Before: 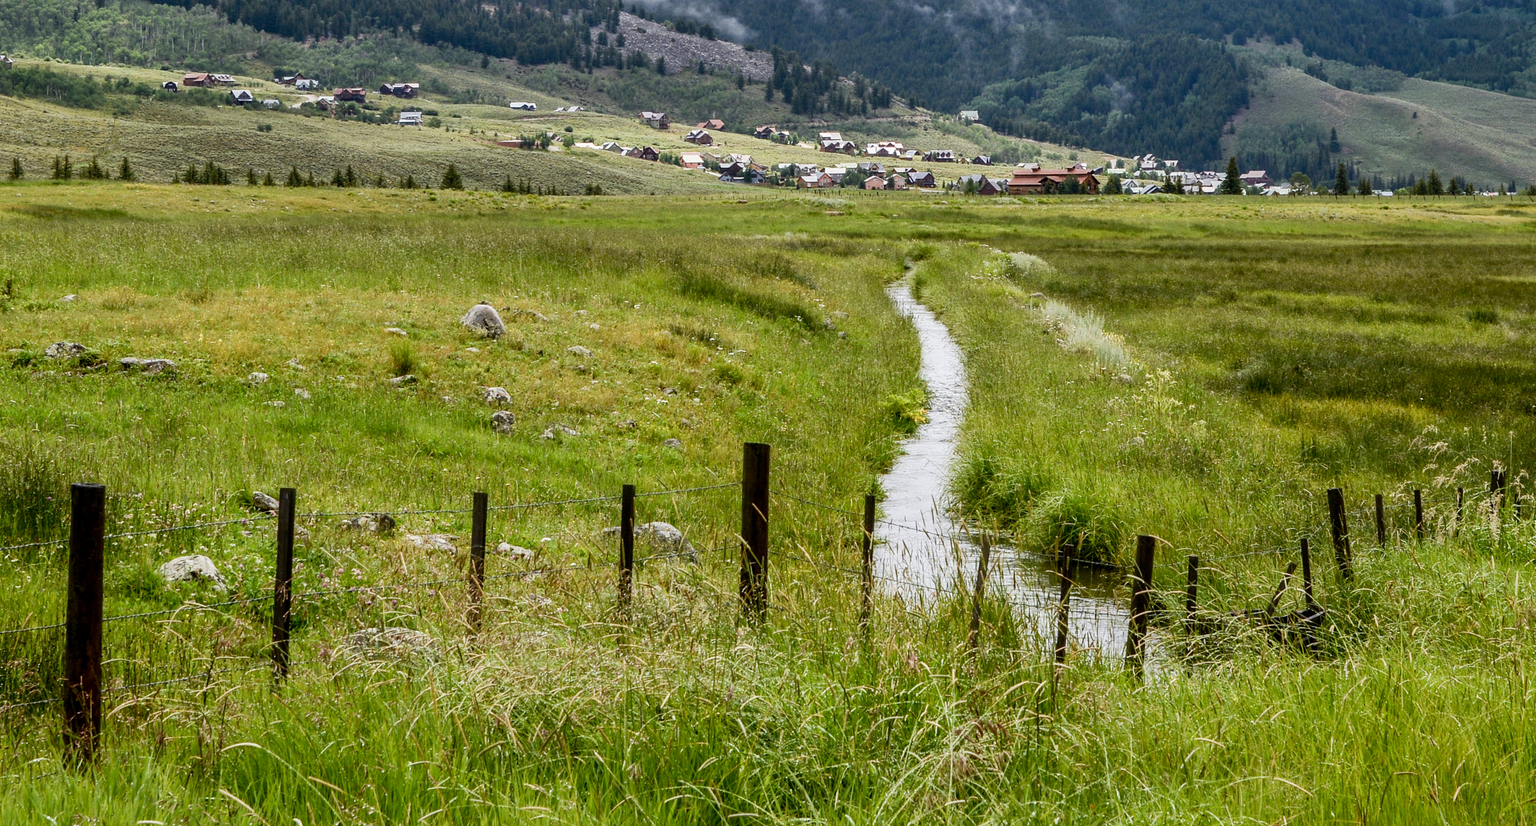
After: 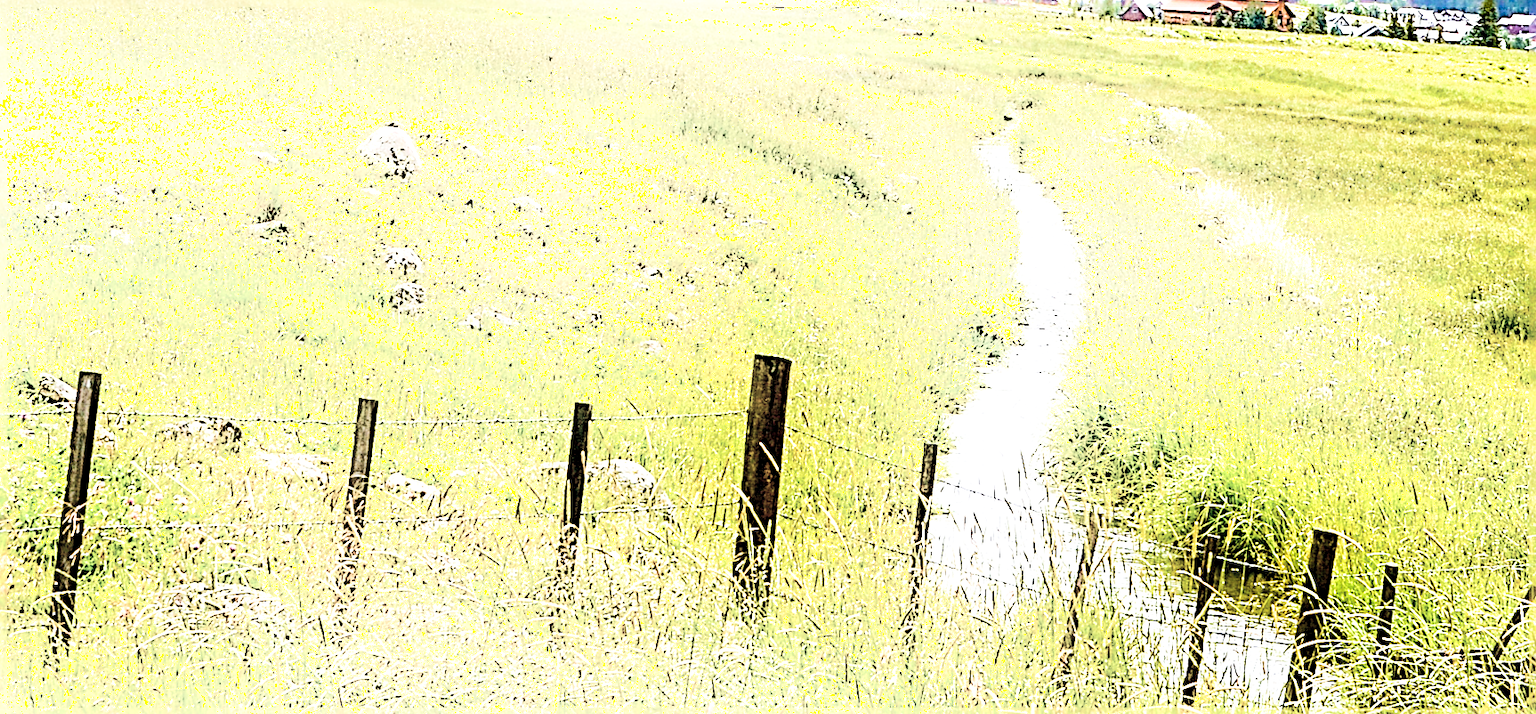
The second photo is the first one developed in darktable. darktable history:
sharpen: radius 3.17, amount 1.736
shadows and highlights: shadows -52.7, highlights 85.42, highlights color adjustment 0.672%, soften with gaussian
tone equalizer: on, module defaults
velvia: on, module defaults
base curve: curves: ch0 [(0, 0) (0.579, 0.807) (1, 1)], preserve colors none
crop and rotate: angle -4.15°, left 9.743%, top 20.395%, right 12.072%, bottom 11.937%
exposure: black level correction 0, exposure 1.452 EV, compensate exposure bias true, compensate highlight preservation false
color balance rgb: perceptual saturation grading › global saturation 35.065%, perceptual saturation grading › highlights -29.921%, perceptual saturation grading › shadows 35.139%, perceptual brilliance grading › global brilliance 1.371%, perceptual brilliance grading › highlights -3.843%, global vibrance 20%
